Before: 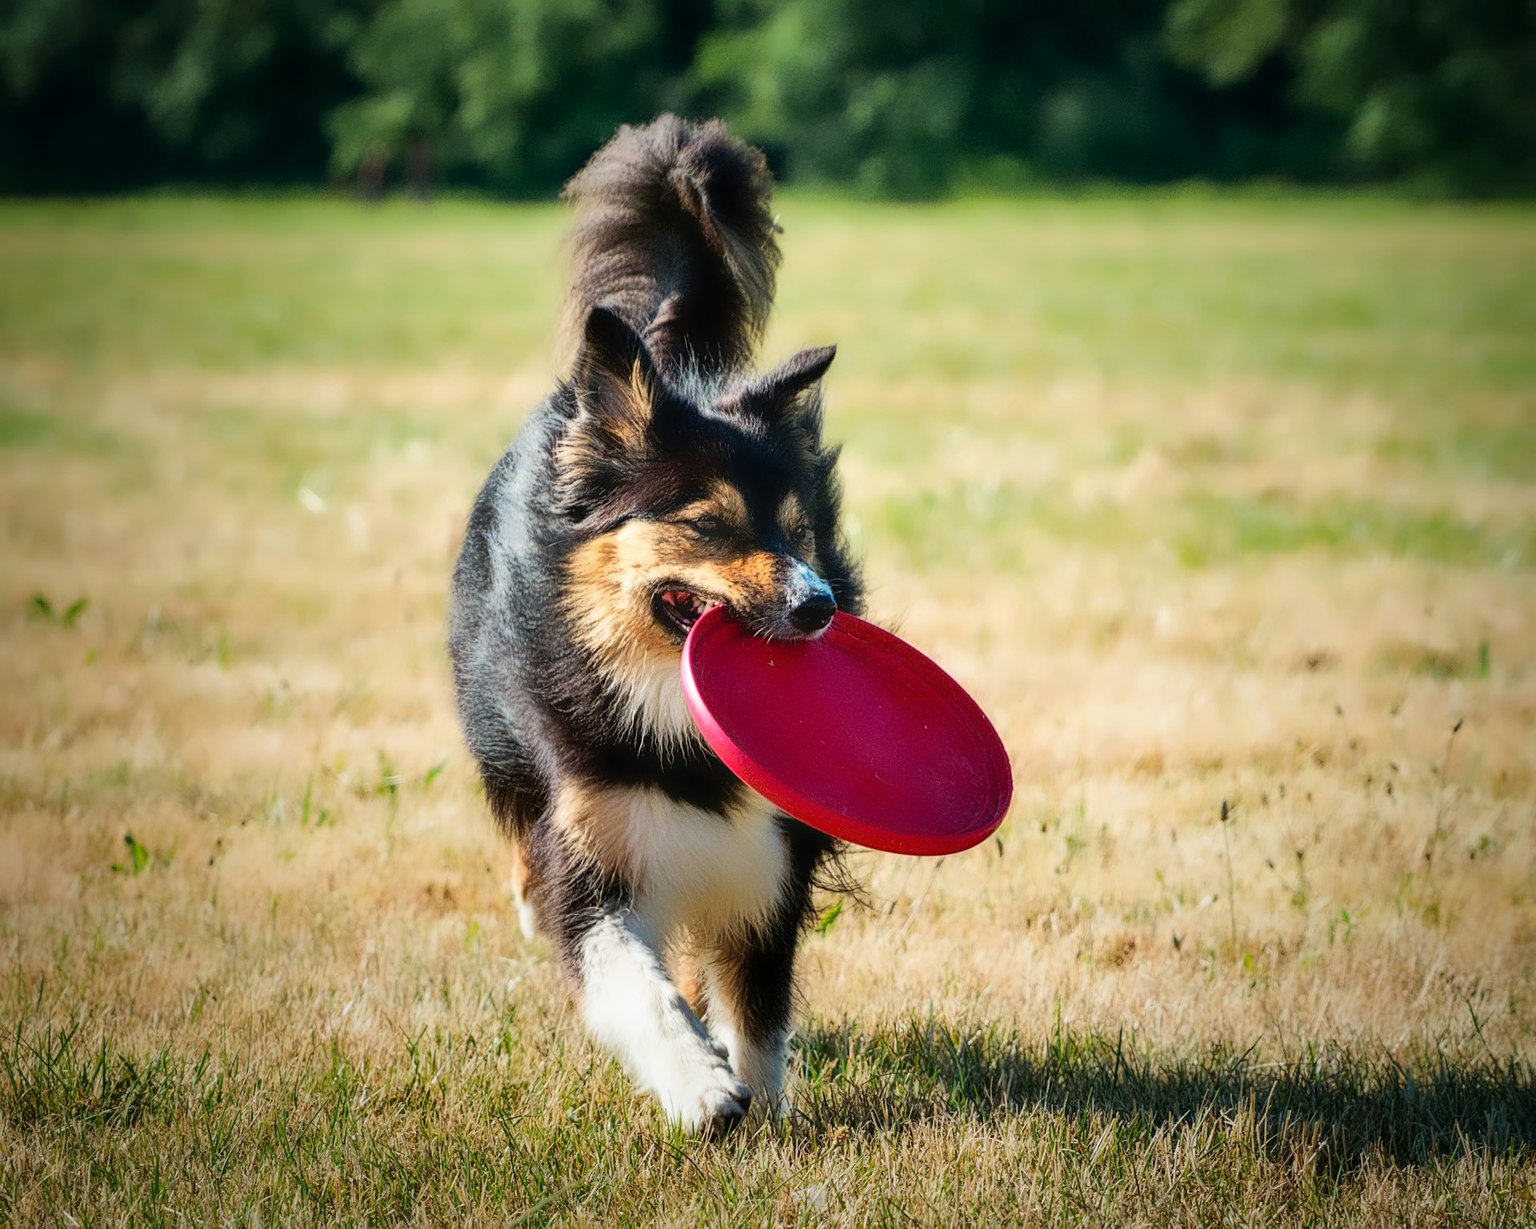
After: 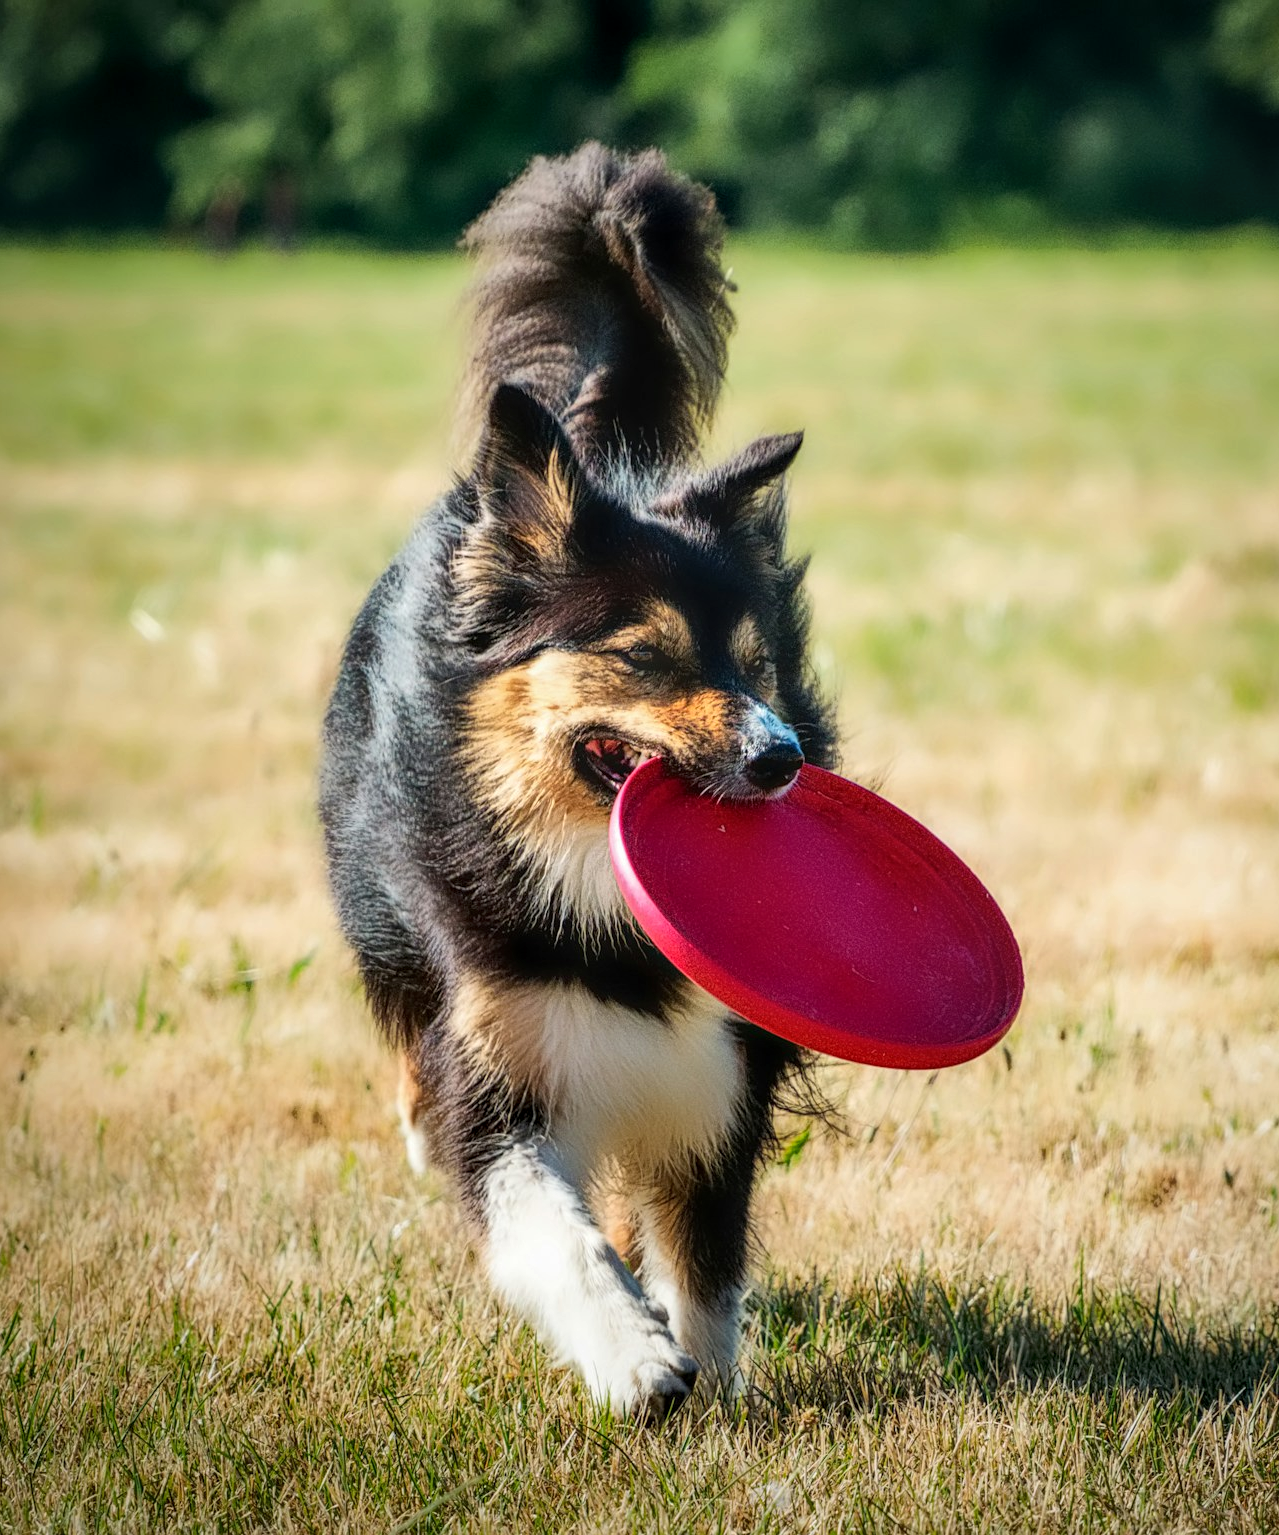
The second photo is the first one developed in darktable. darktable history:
crop and rotate: left 12.648%, right 20.685%
local contrast: on, module defaults
